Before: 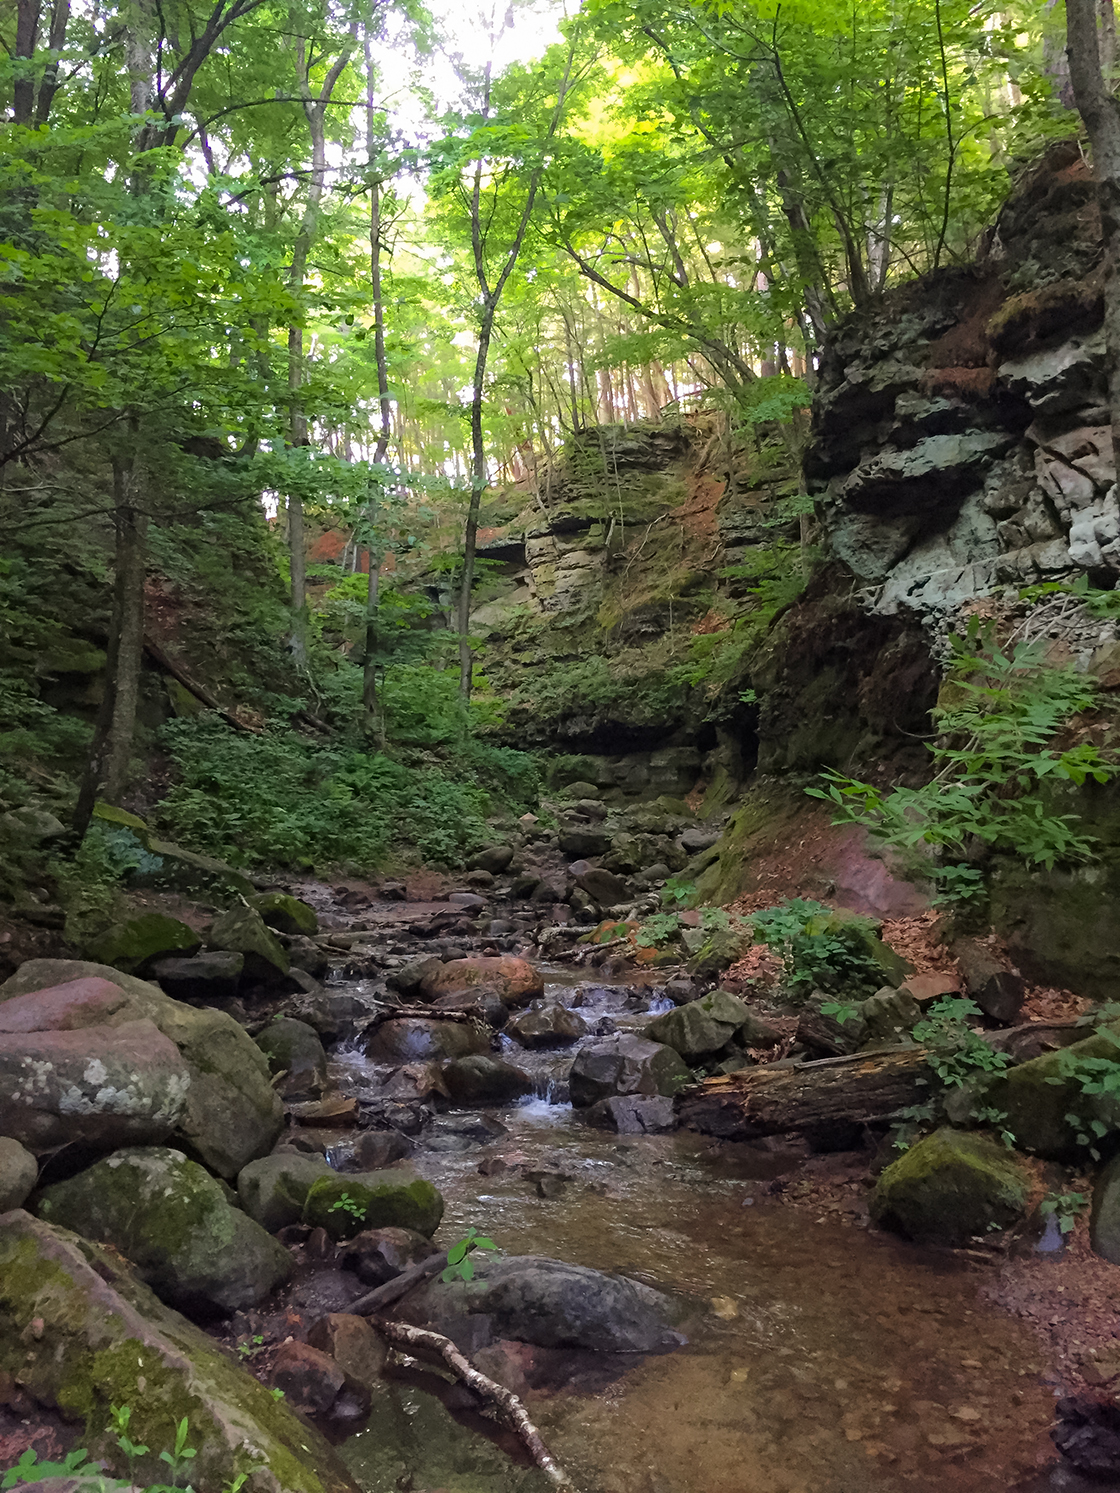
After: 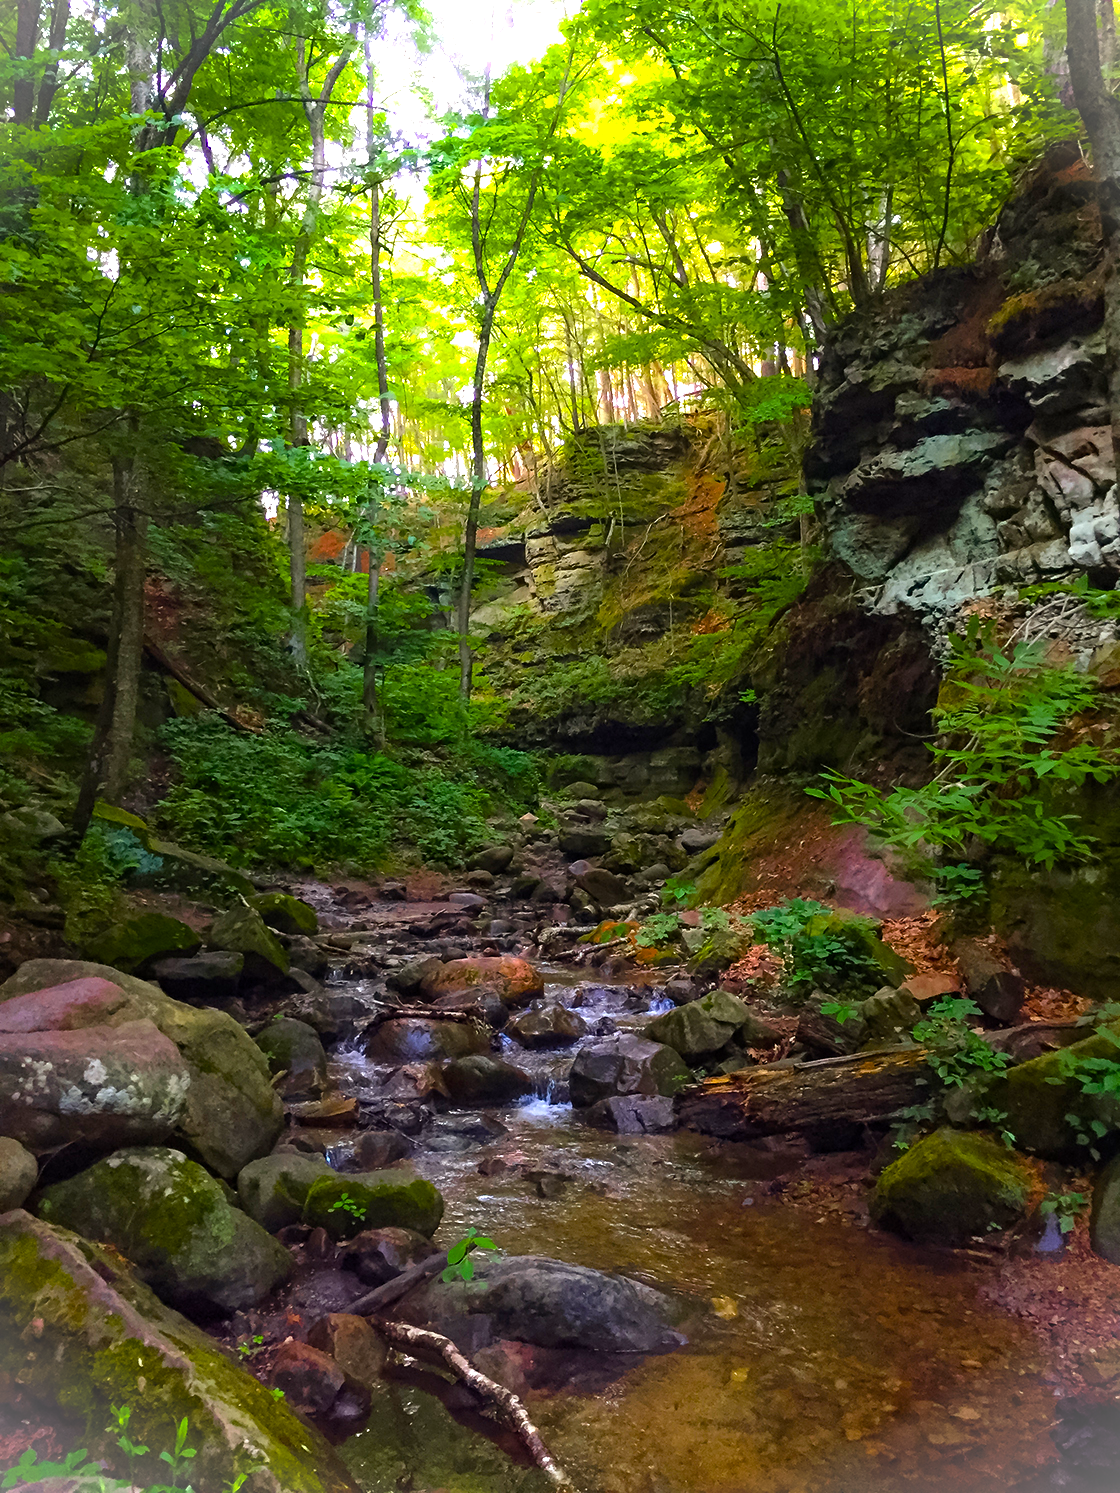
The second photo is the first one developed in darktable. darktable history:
vignetting: fall-off start 100%, brightness 0.3, saturation 0
color balance rgb: linear chroma grading › global chroma 9%, perceptual saturation grading › global saturation 36%, perceptual saturation grading › shadows 35%, perceptual brilliance grading › global brilliance 21.21%, perceptual brilliance grading › shadows -35%, global vibrance 21.21%
